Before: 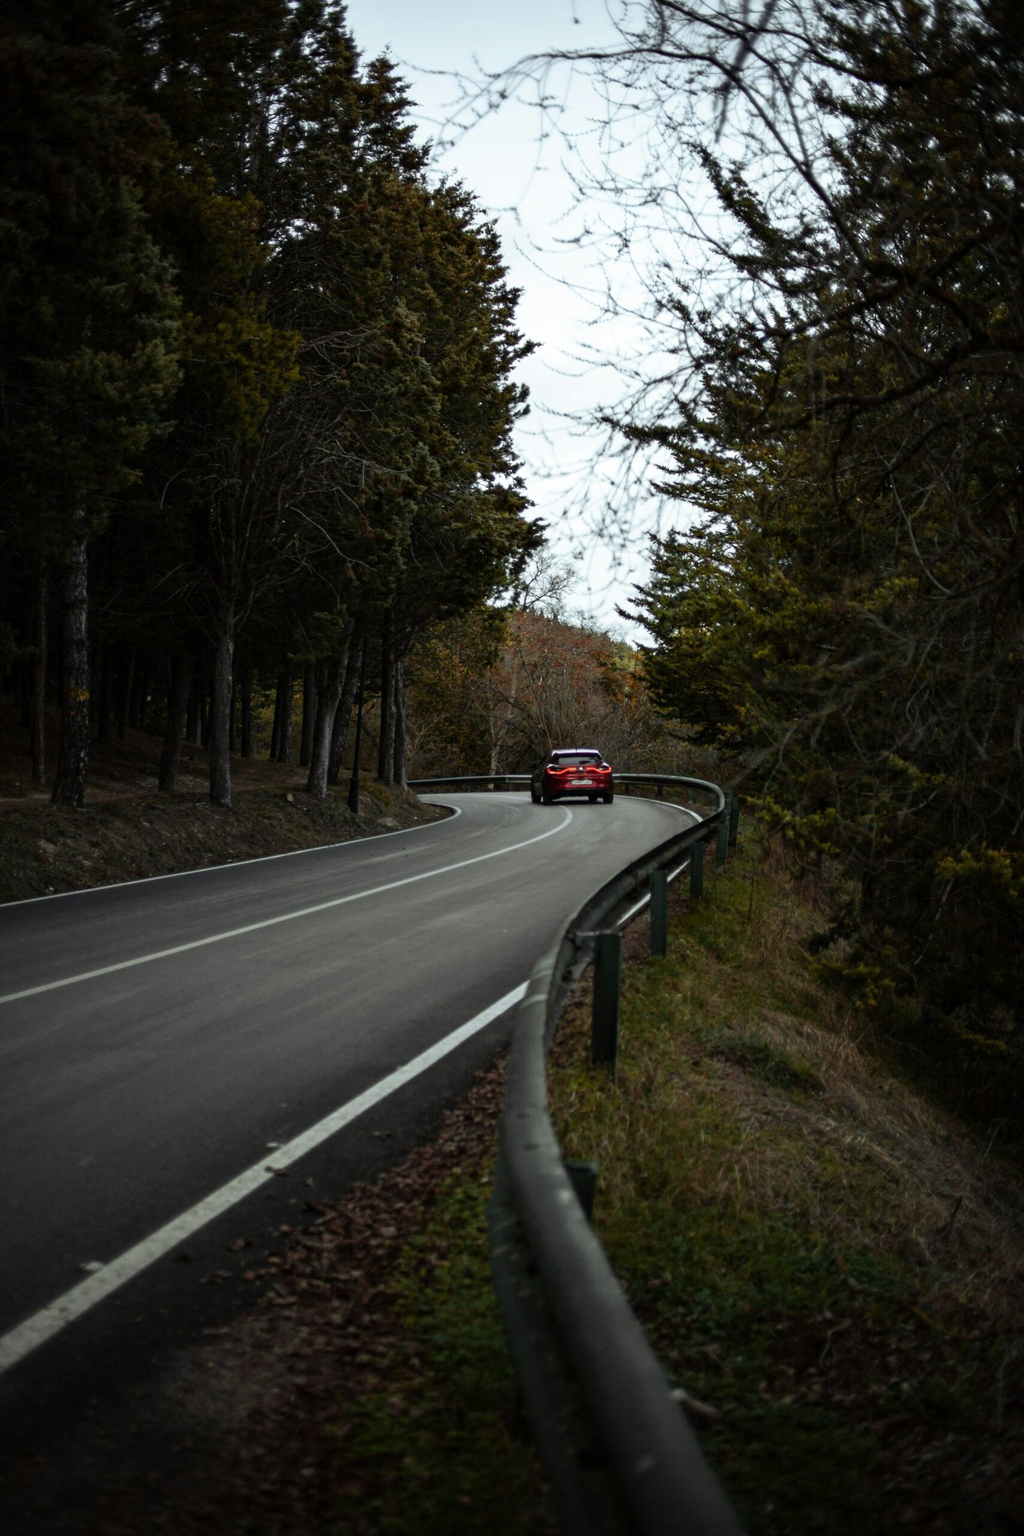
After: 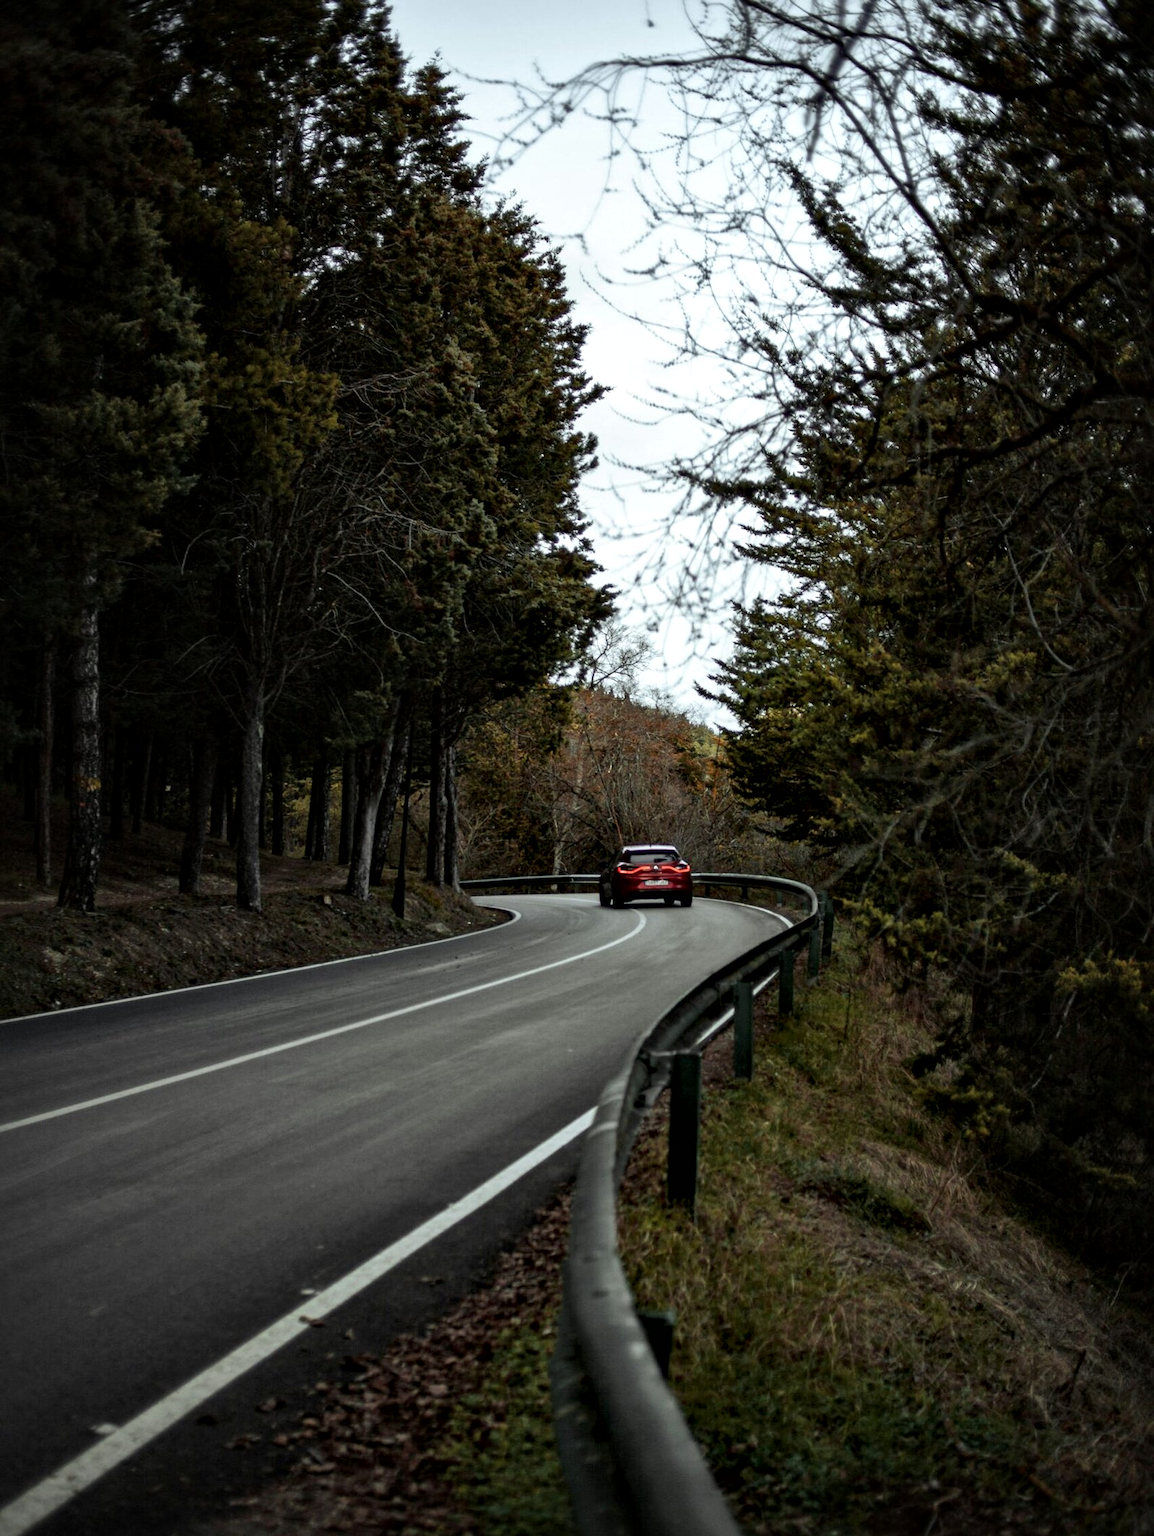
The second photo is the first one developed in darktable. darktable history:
crop and rotate: top 0%, bottom 11.366%
local contrast: mode bilateral grid, contrast 50, coarseness 49, detail 150%, midtone range 0.2
